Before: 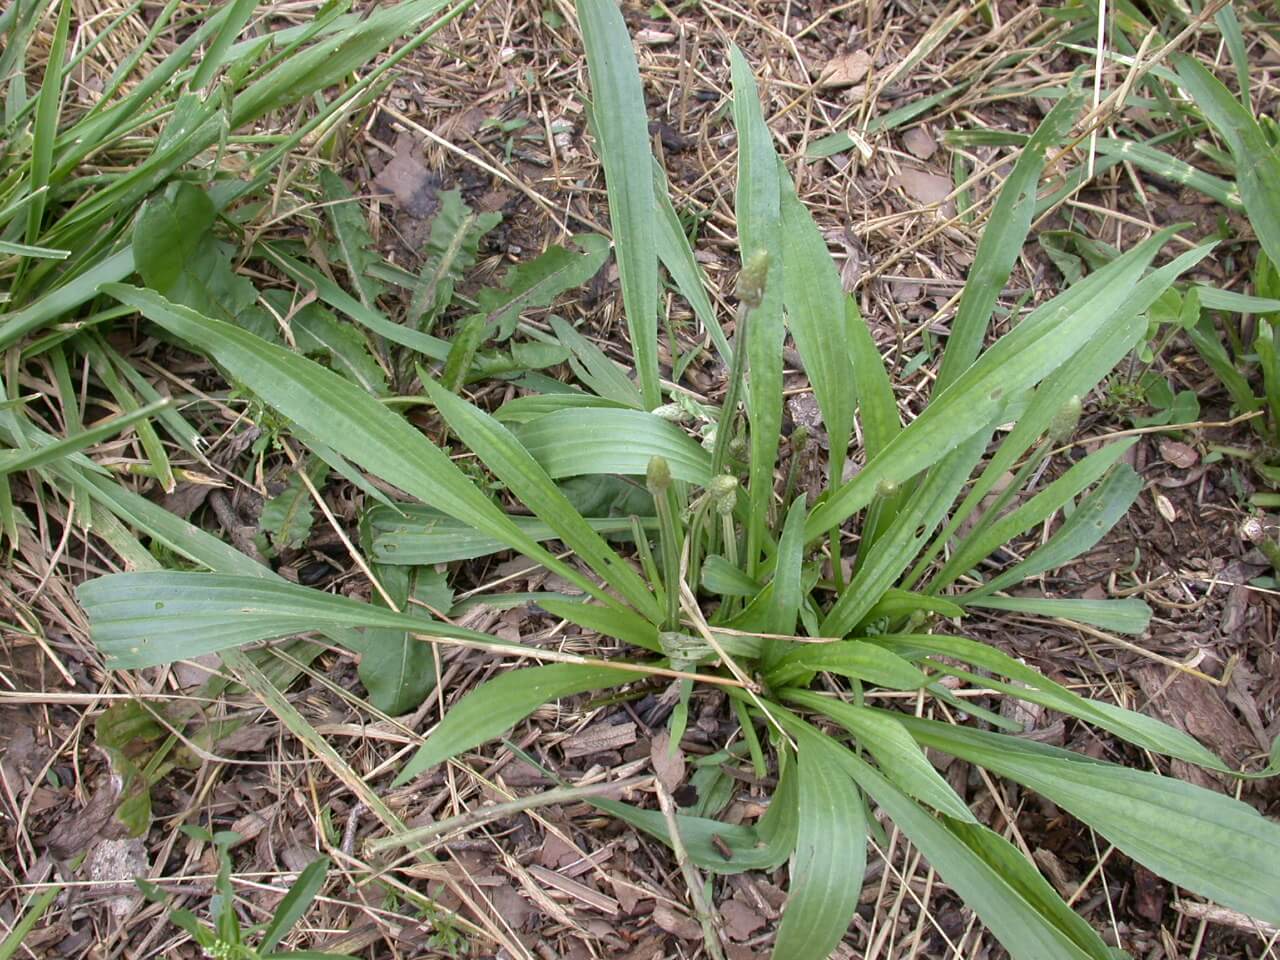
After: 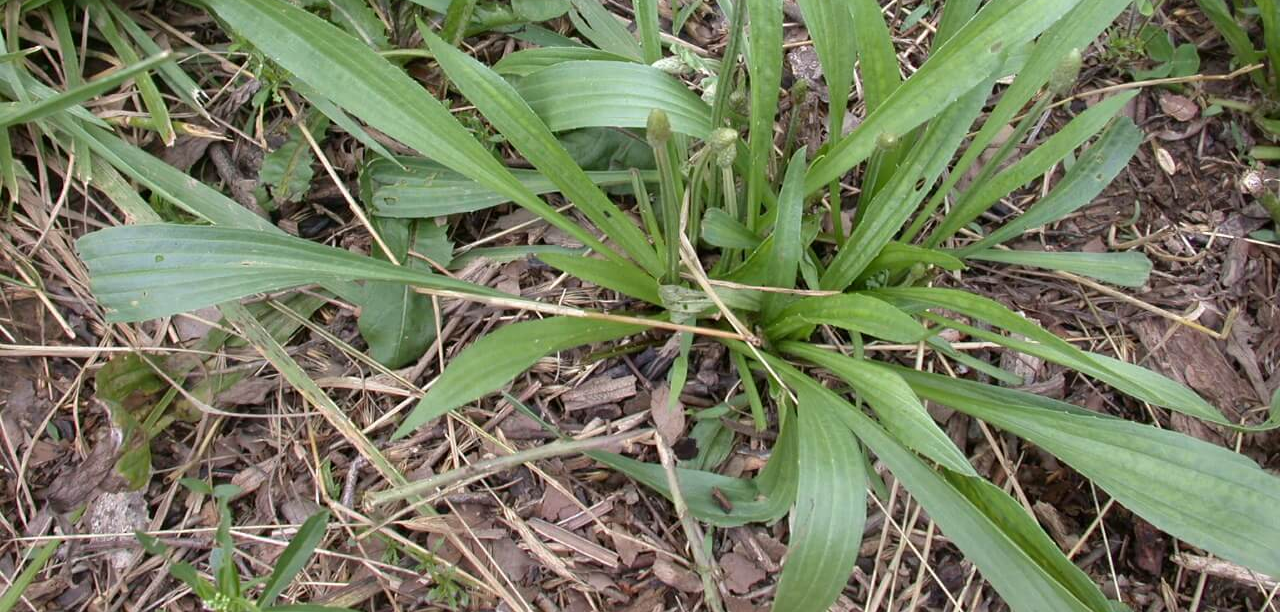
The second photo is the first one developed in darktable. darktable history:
crop and rotate: top 36.218%
